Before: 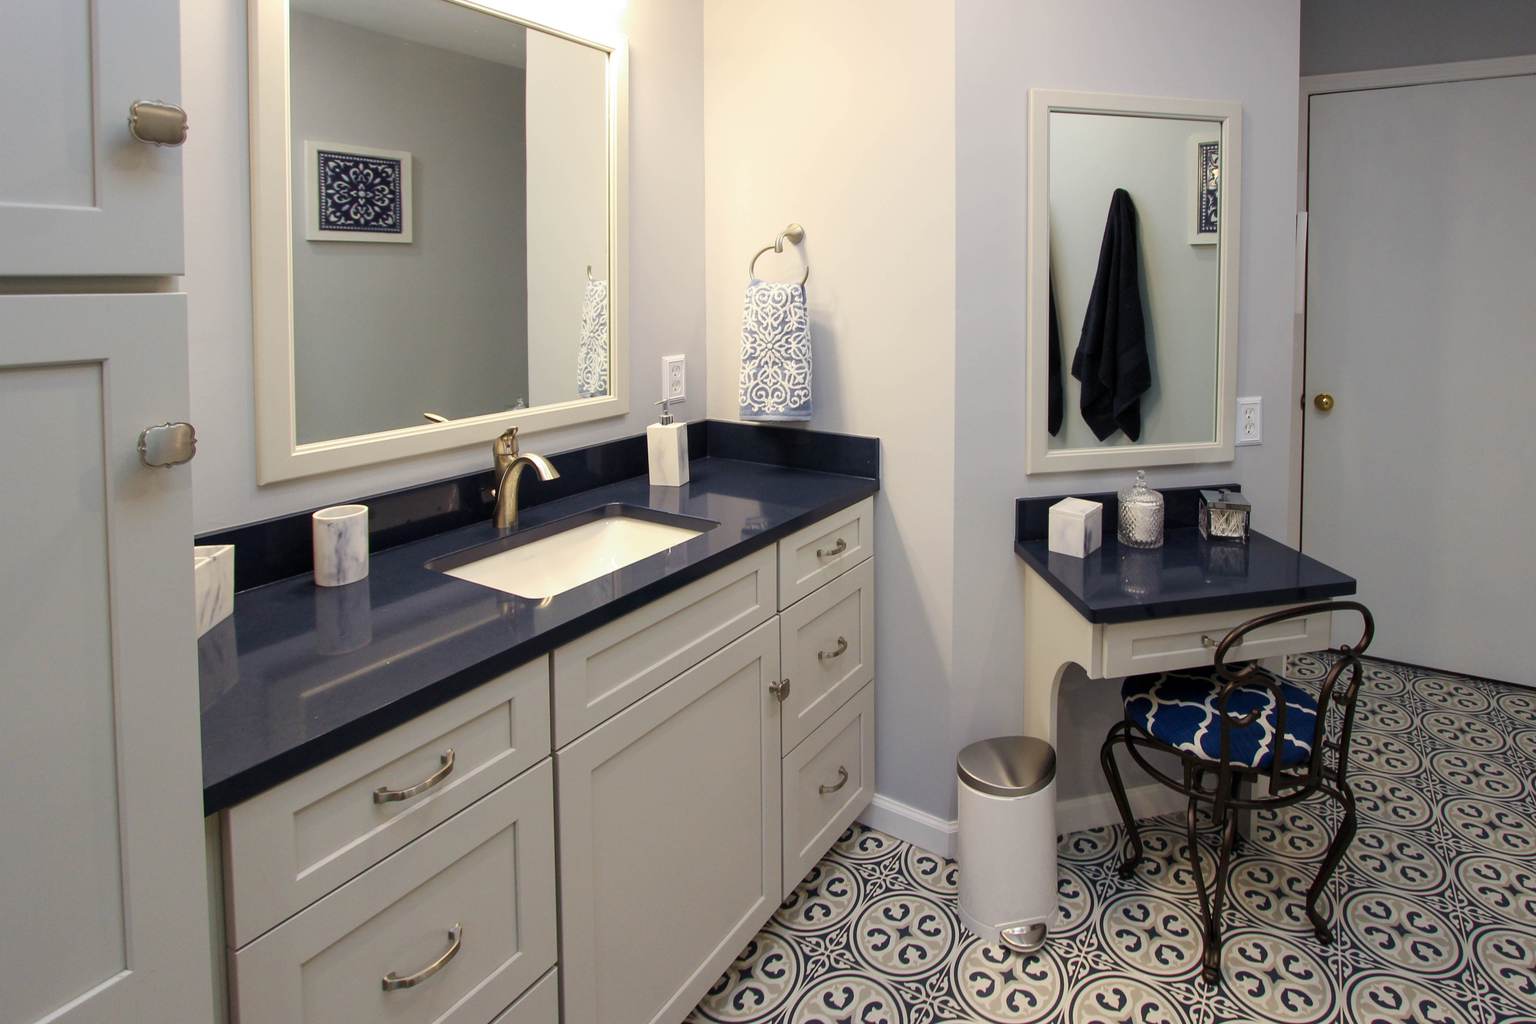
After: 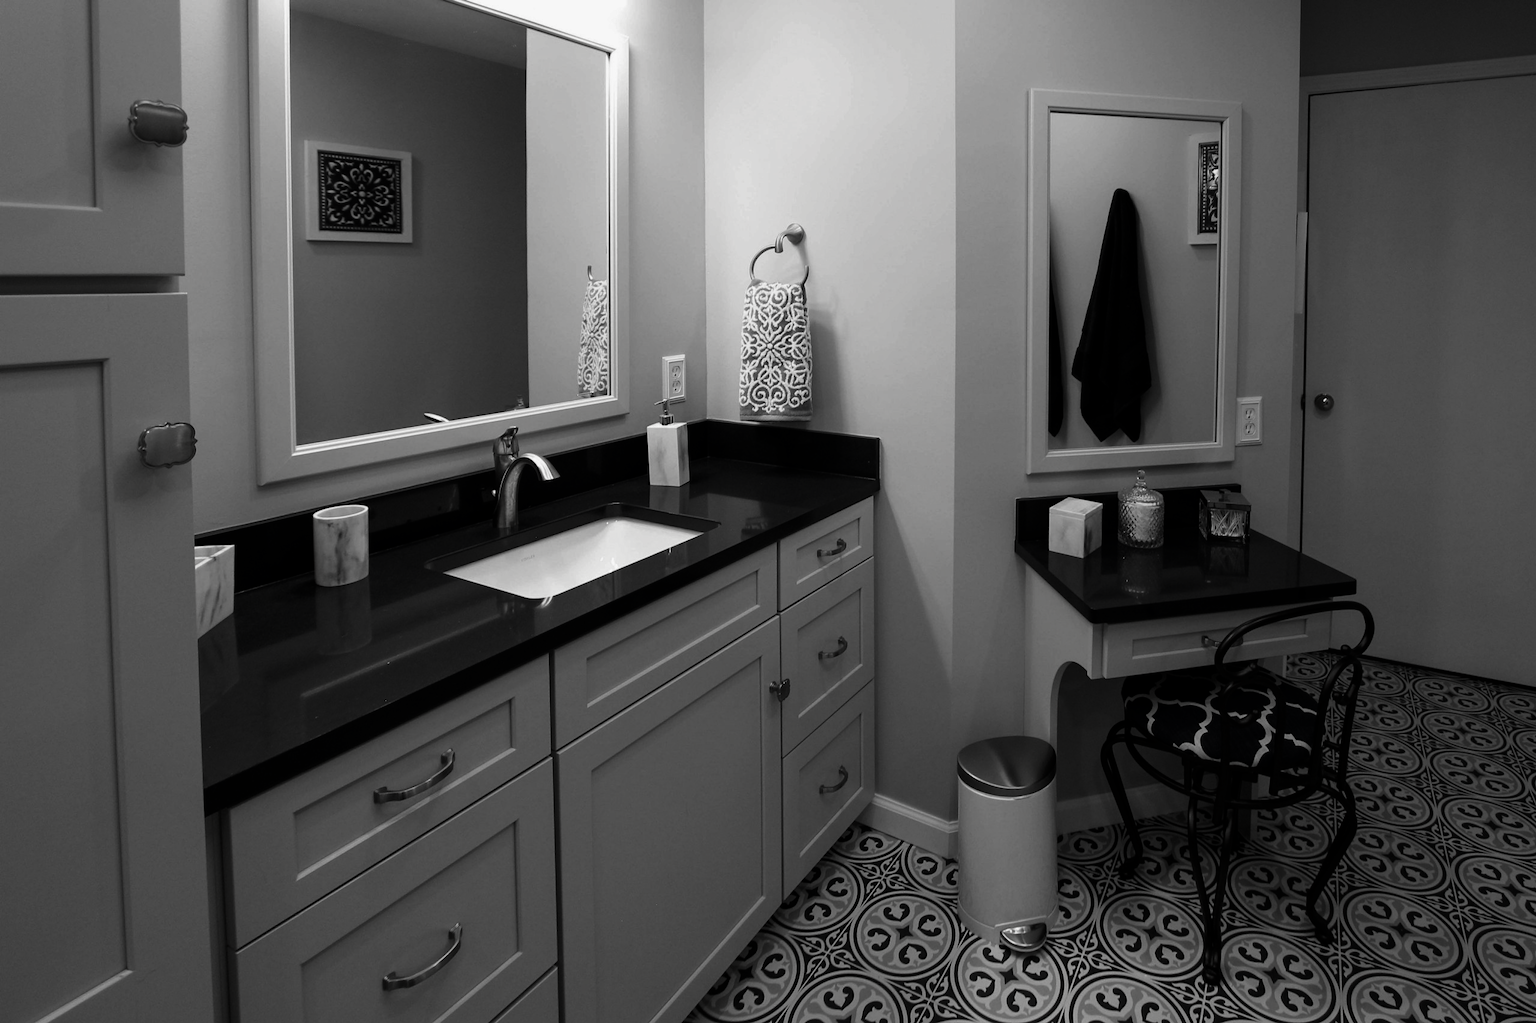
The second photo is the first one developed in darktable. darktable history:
contrast brightness saturation: contrast -0.025, brightness -0.578, saturation -0.983
